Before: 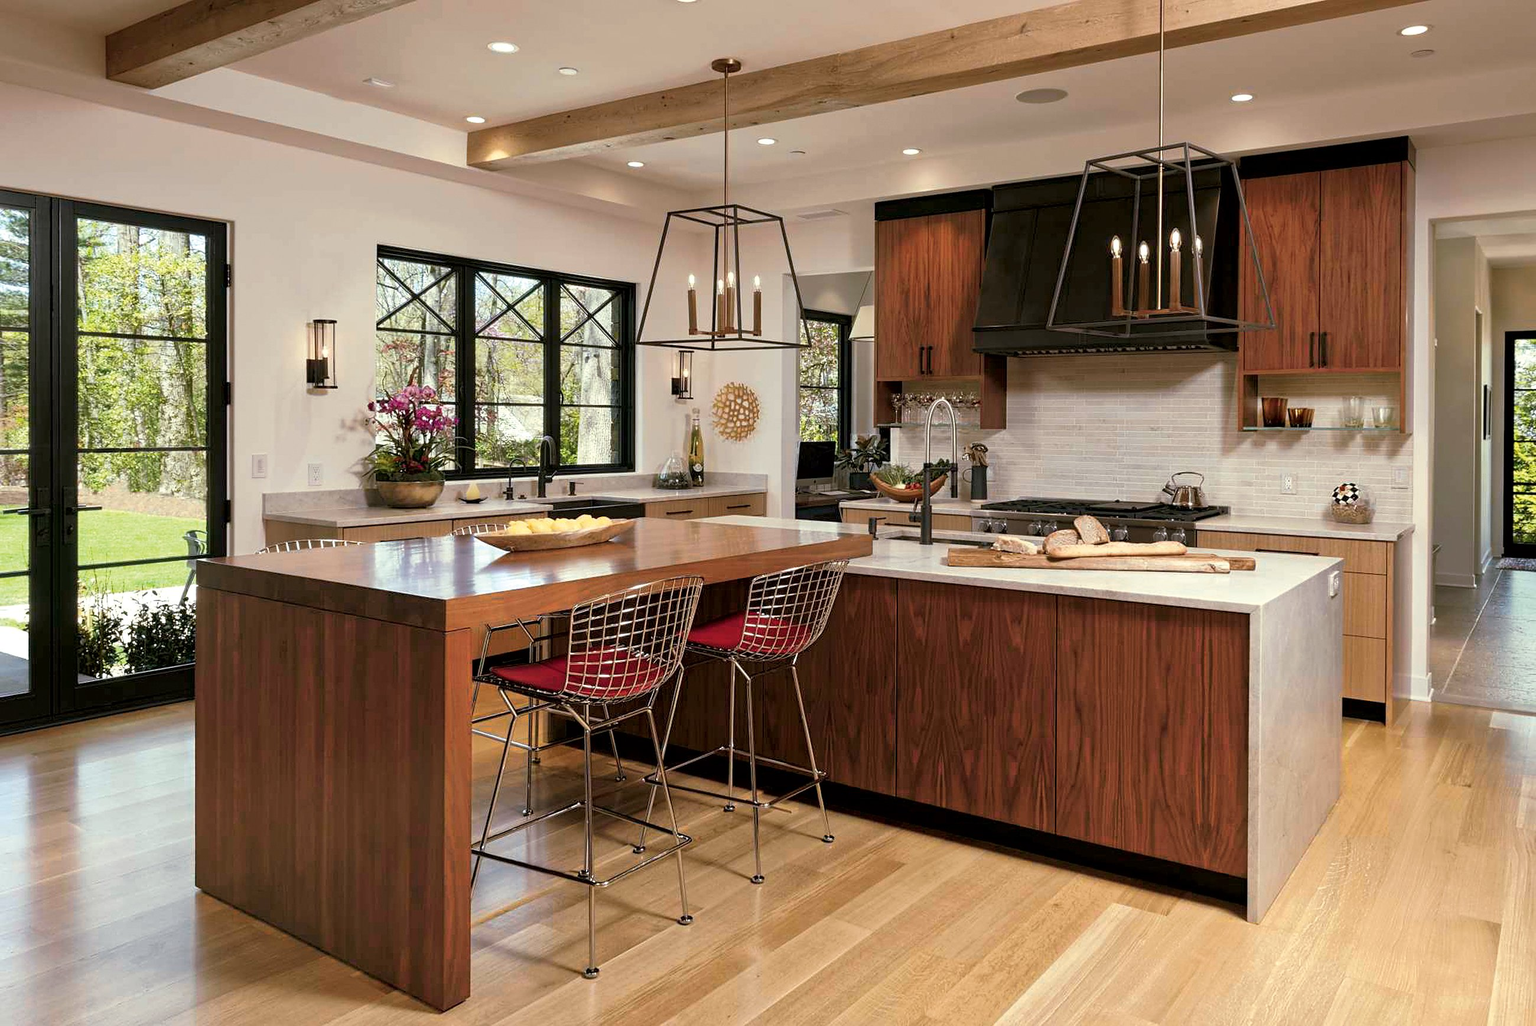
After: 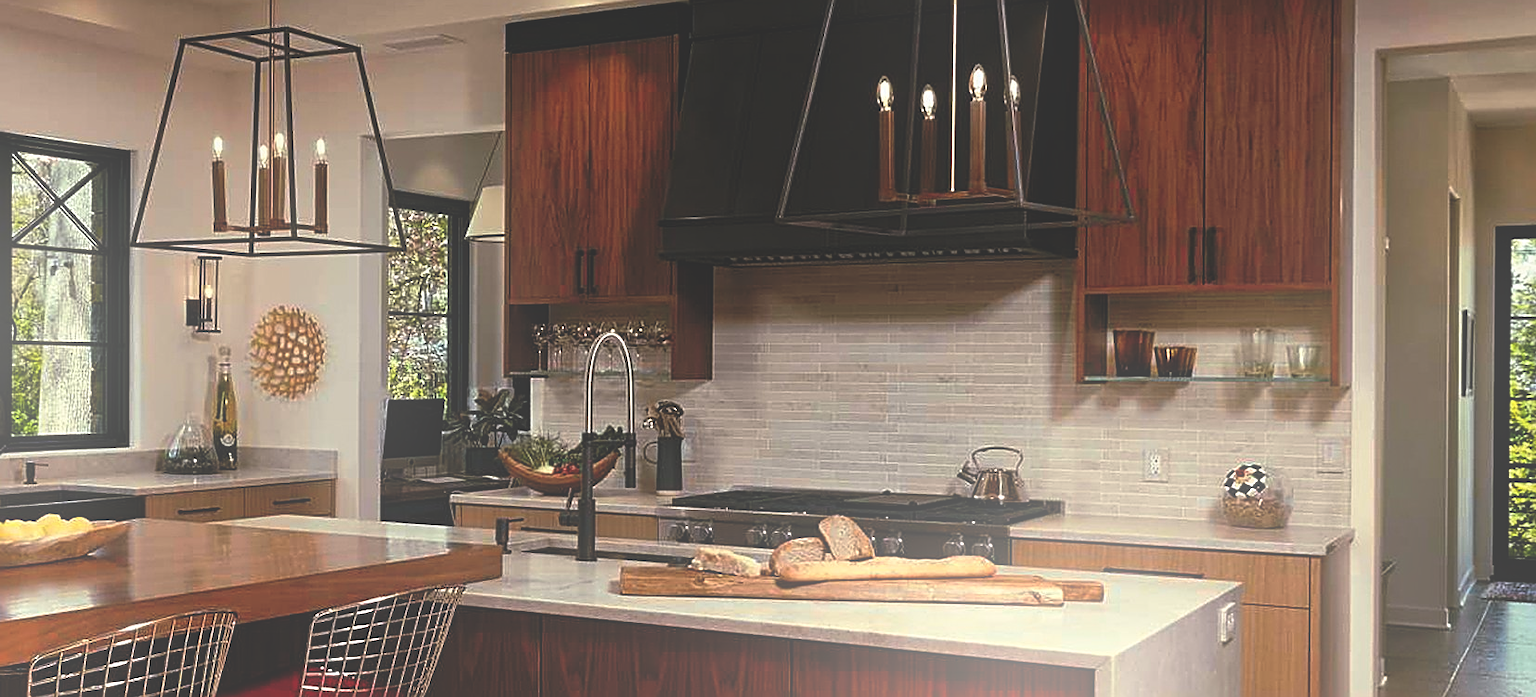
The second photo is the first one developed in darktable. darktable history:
contrast equalizer: octaves 7, y [[0.6 ×6], [0.55 ×6], [0 ×6], [0 ×6], [0 ×6]], mix -0.1
bloom: on, module defaults
sharpen: on, module defaults
crop: left 36.005%, top 18.293%, right 0.31%, bottom 38.444%
rgb curve: curves: ch0 [(0, 0.186) (0.314, 0.284) (0.775, 0.708) (1, 1)], compensate middle gray true, preserve colors none
